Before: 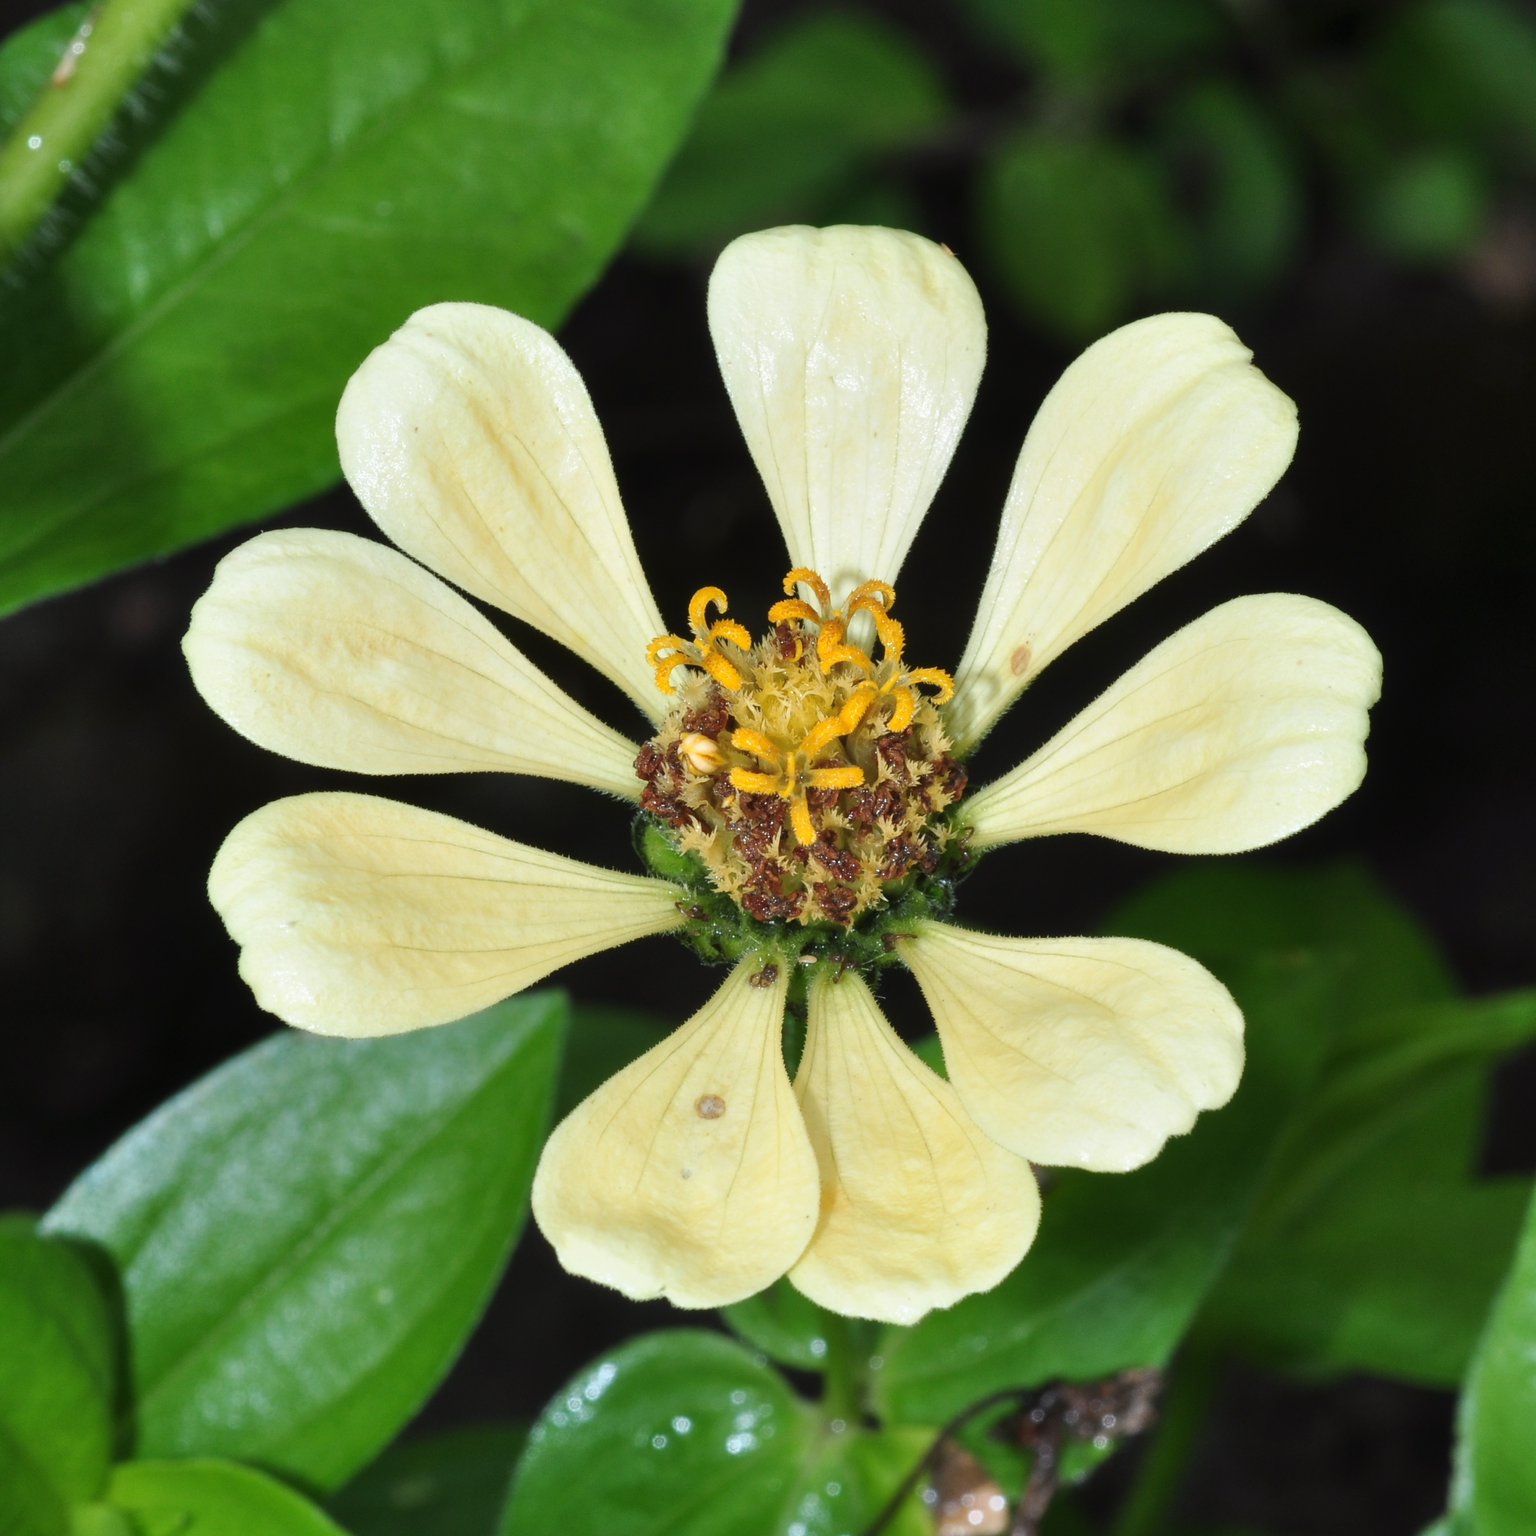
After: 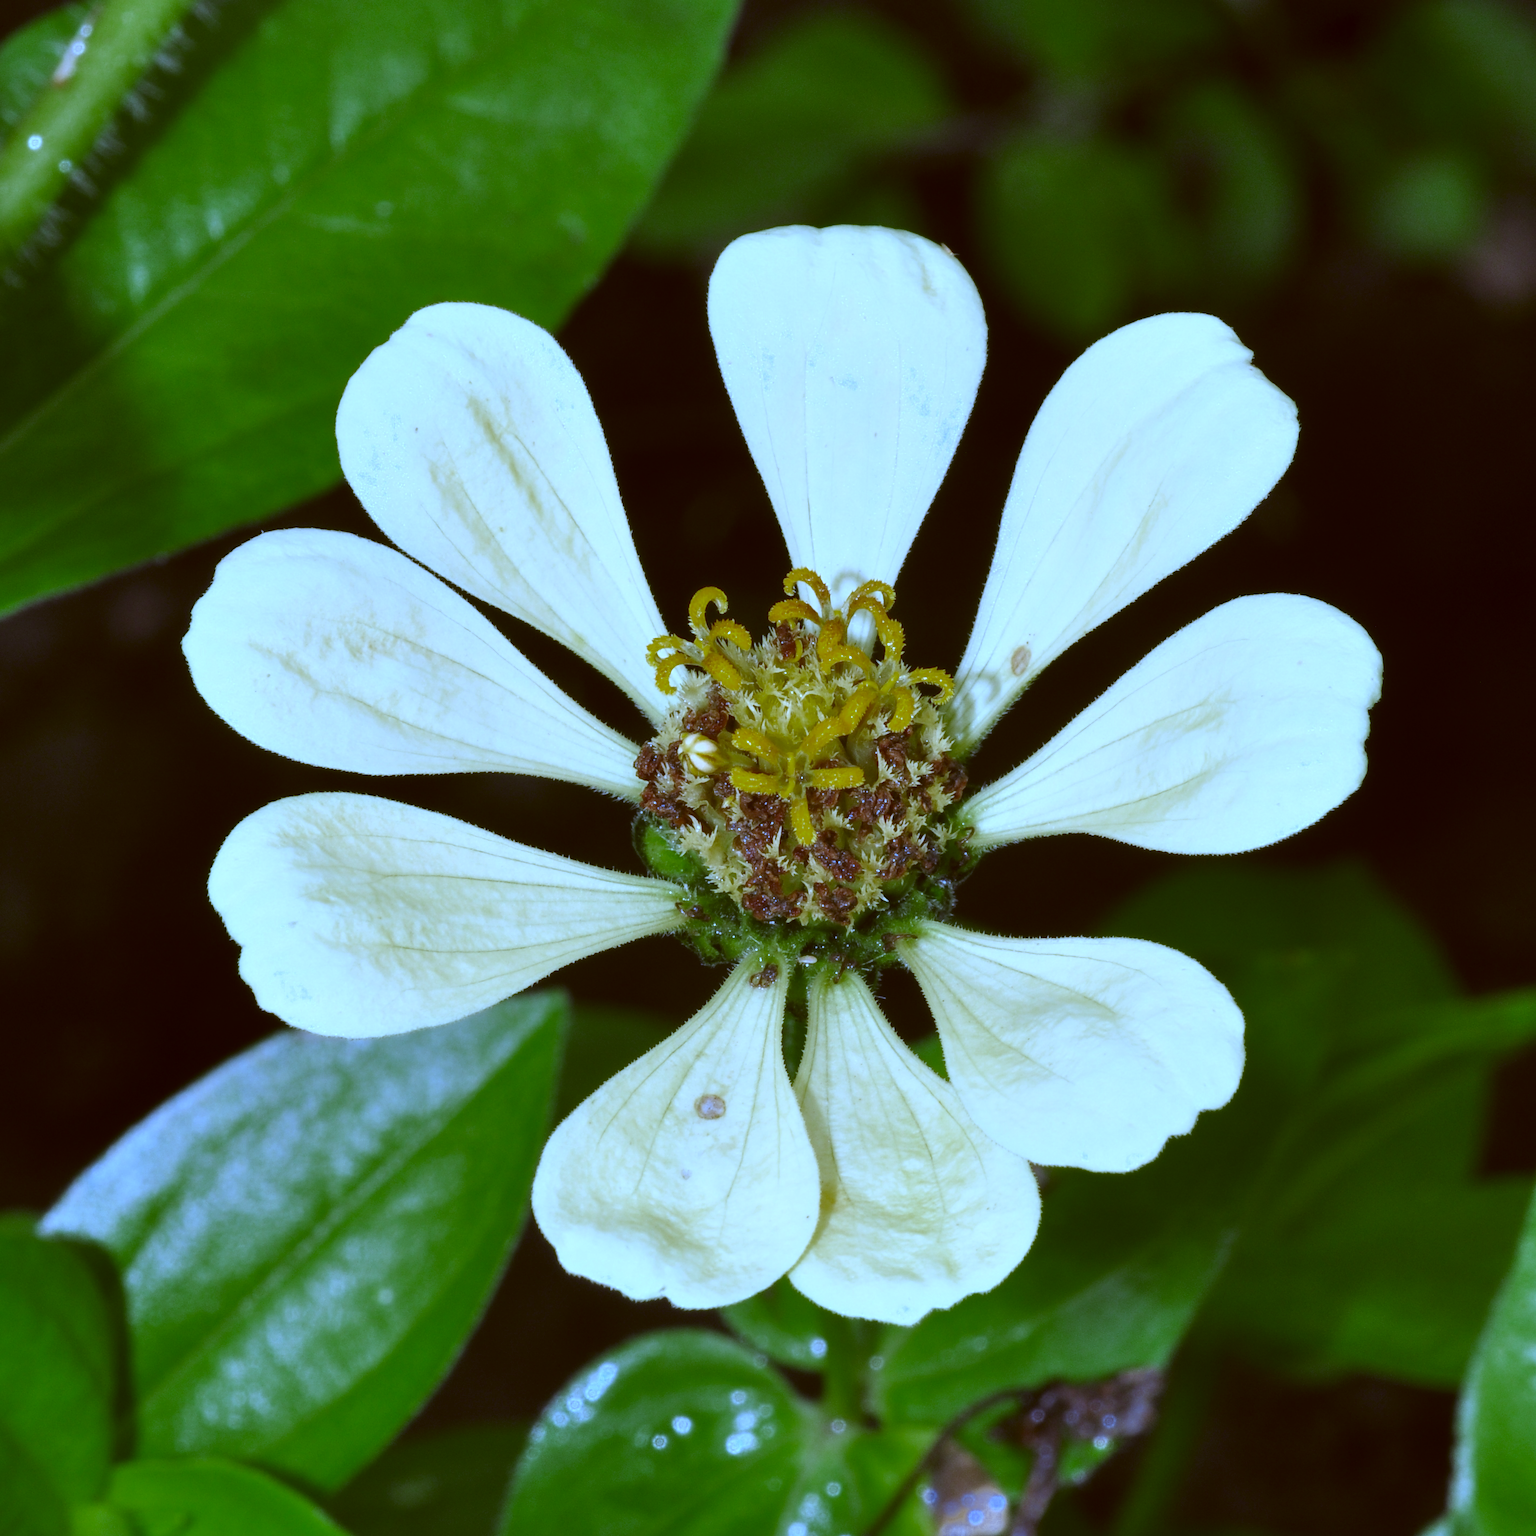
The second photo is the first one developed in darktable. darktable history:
white balance: red 0.766, blue 1.537
color zones: curves: ch0 [(0.27, 0.396) (0.563, 0.504) (0.75, 0.5) (0.787, 0.307)]
color correction: highlights a* -0.482, highlights b* 0.161, shadows a* 4.66, shadows b* 20.72
